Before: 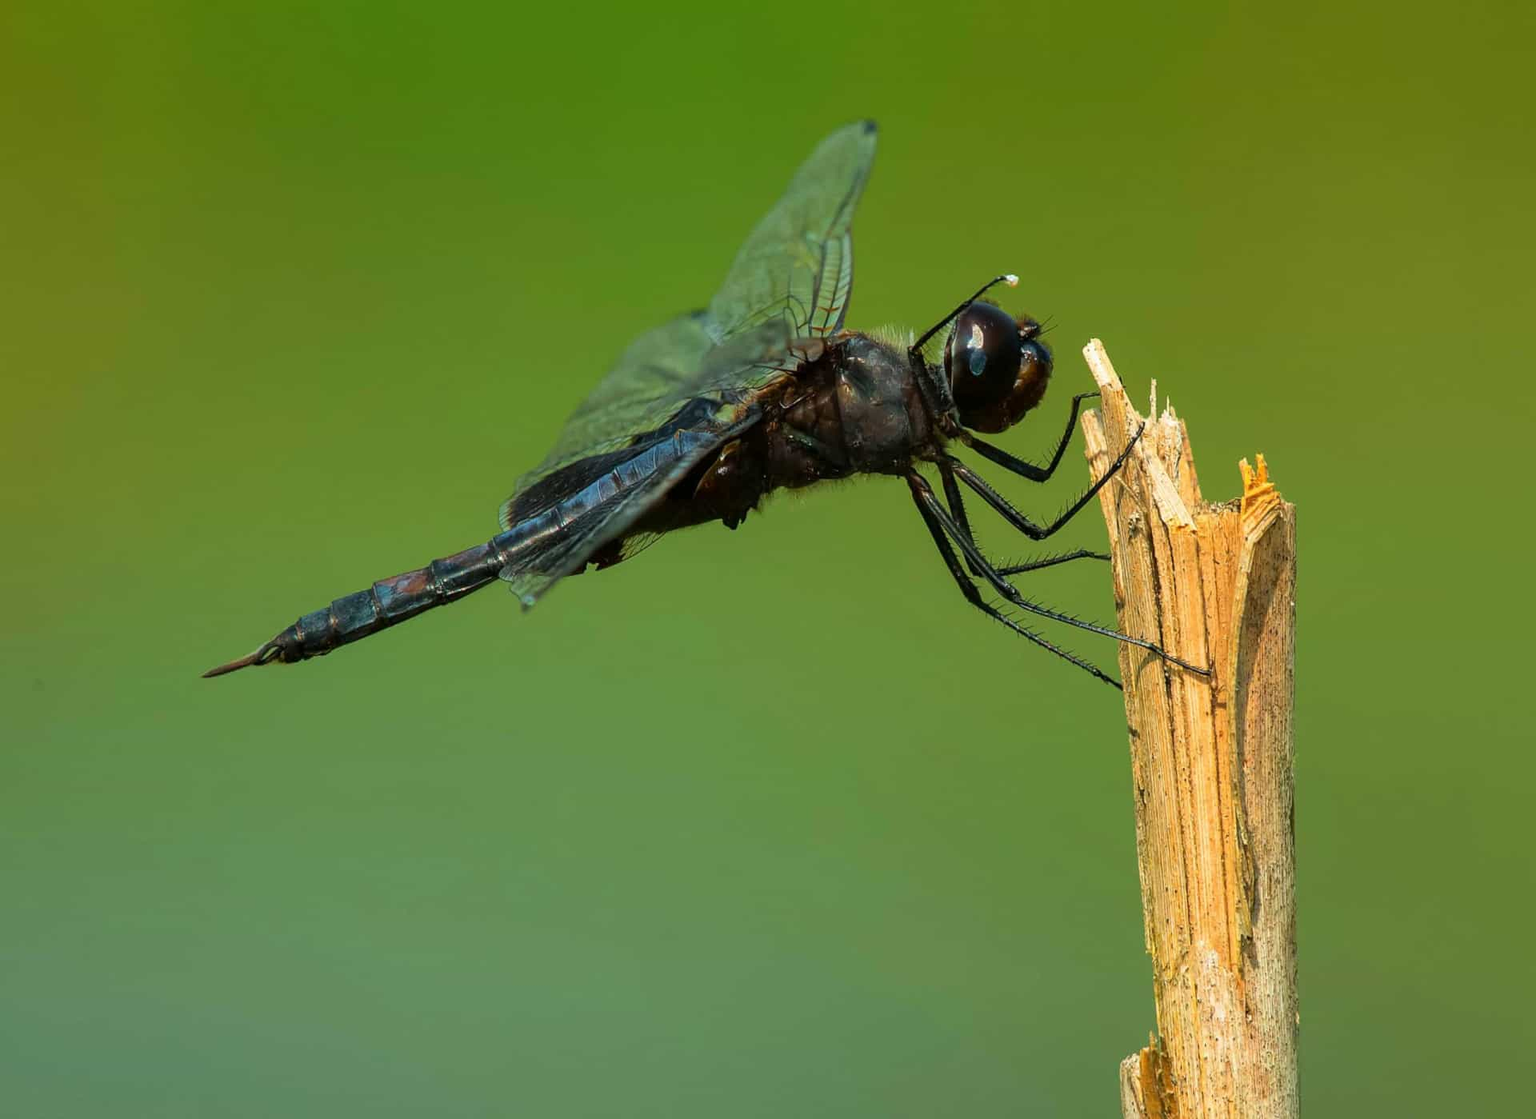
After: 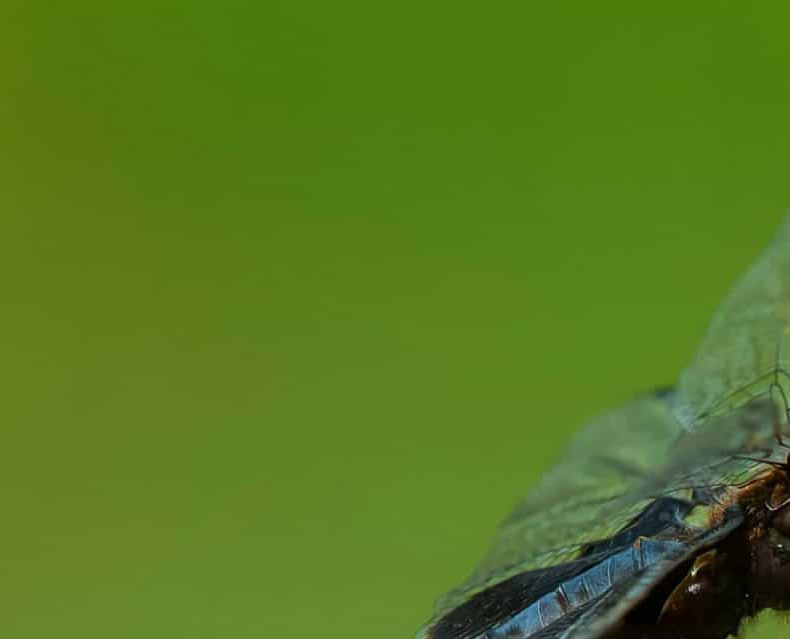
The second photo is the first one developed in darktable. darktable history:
crop and rotate: left 10.933%, top 0.063%, right 47.912%, bottom 54.217%
